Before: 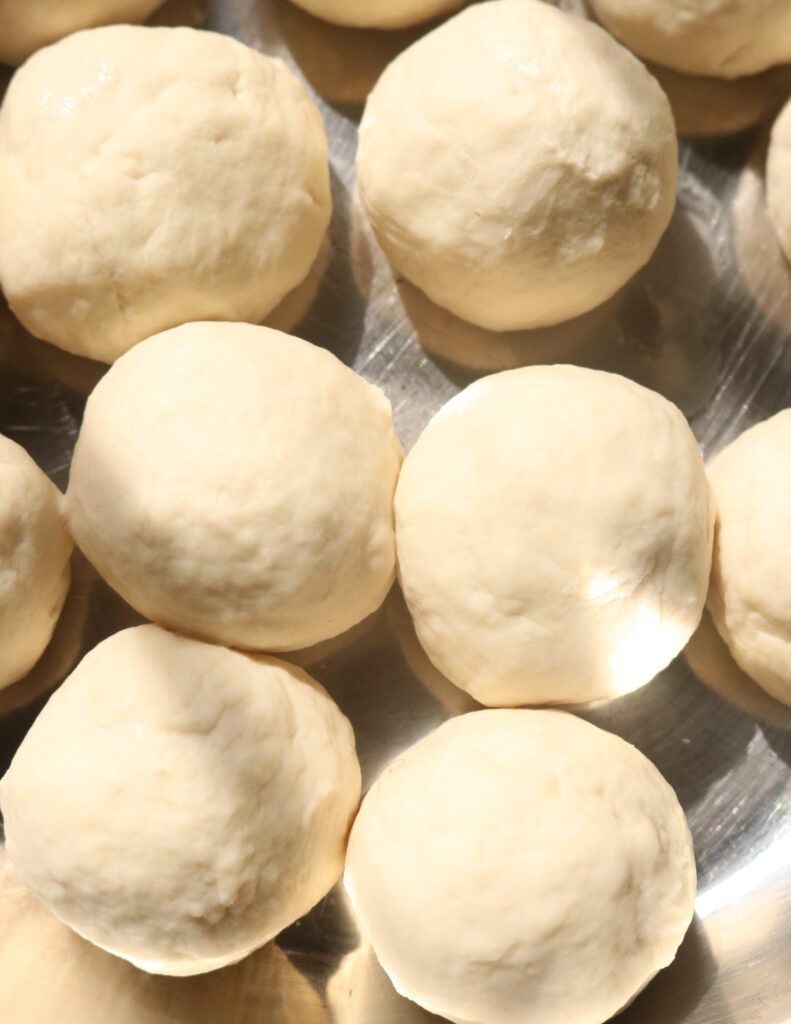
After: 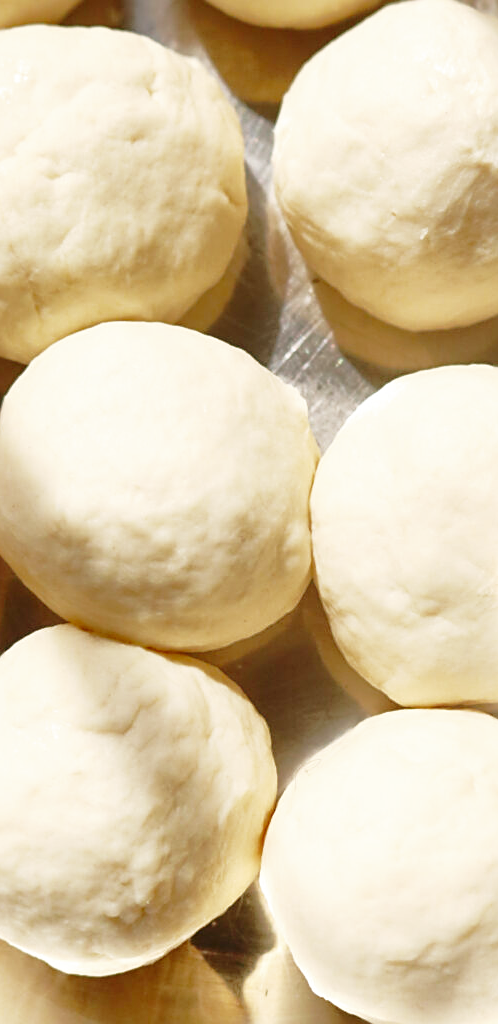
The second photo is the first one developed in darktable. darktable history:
crop: left 10.644%, right 26.341%
shadows and highlights: on, module defaults
tone curve: curves: ch0 [(0, 0) (0.003, 0.019) (0.011, 0.022) (0.025, 0.027) (0.044, 0.037) (0.069, 0.049) (0.1, 0.066) (0.136, 0.091) (0.177, 0.125) (0.224, 0.159) (0.277, 0.206) (0.335, 0.266) (0.399, 0.332) (0.468, 0.411) (0.543, 0.492) (0.623, 0.577) (0.709, 0.668) (0.801, 0.767) (0.898, 0.869) (1, 1)], color space Lab, independent channels, preserve colors none
base curve: curves: ch0 [(0, 0) (0.028, 0.03) (0.121, 0.232) (0.46, 0.748) (0.859, 0.968) (1, 1)], preserve colors none
sharpen: on, module defaults
